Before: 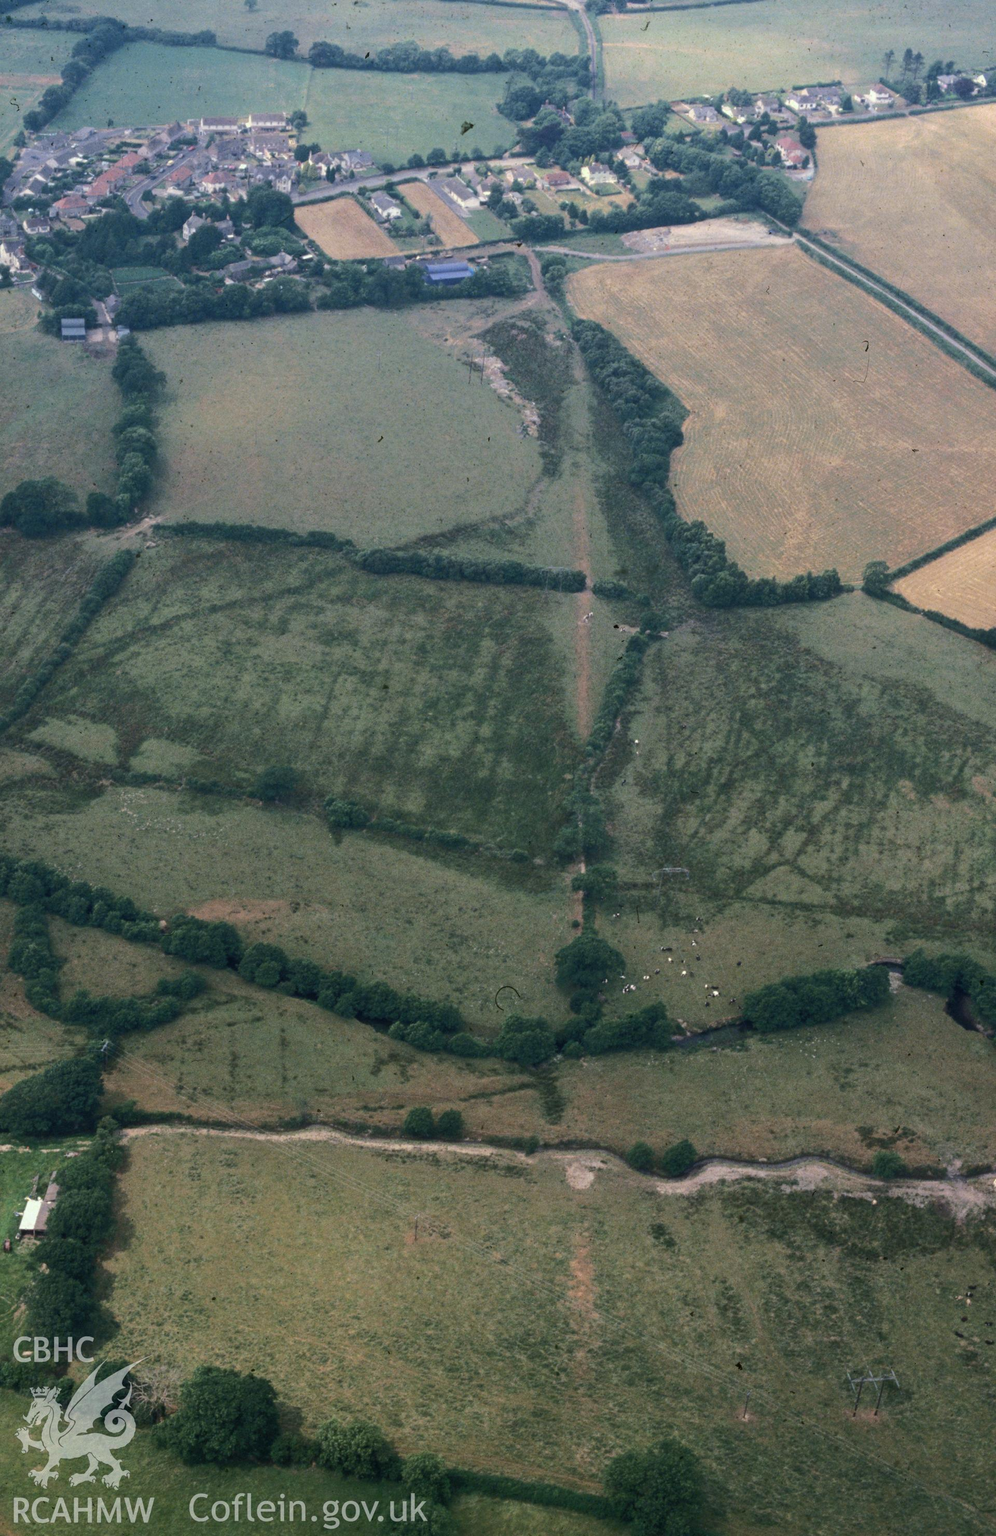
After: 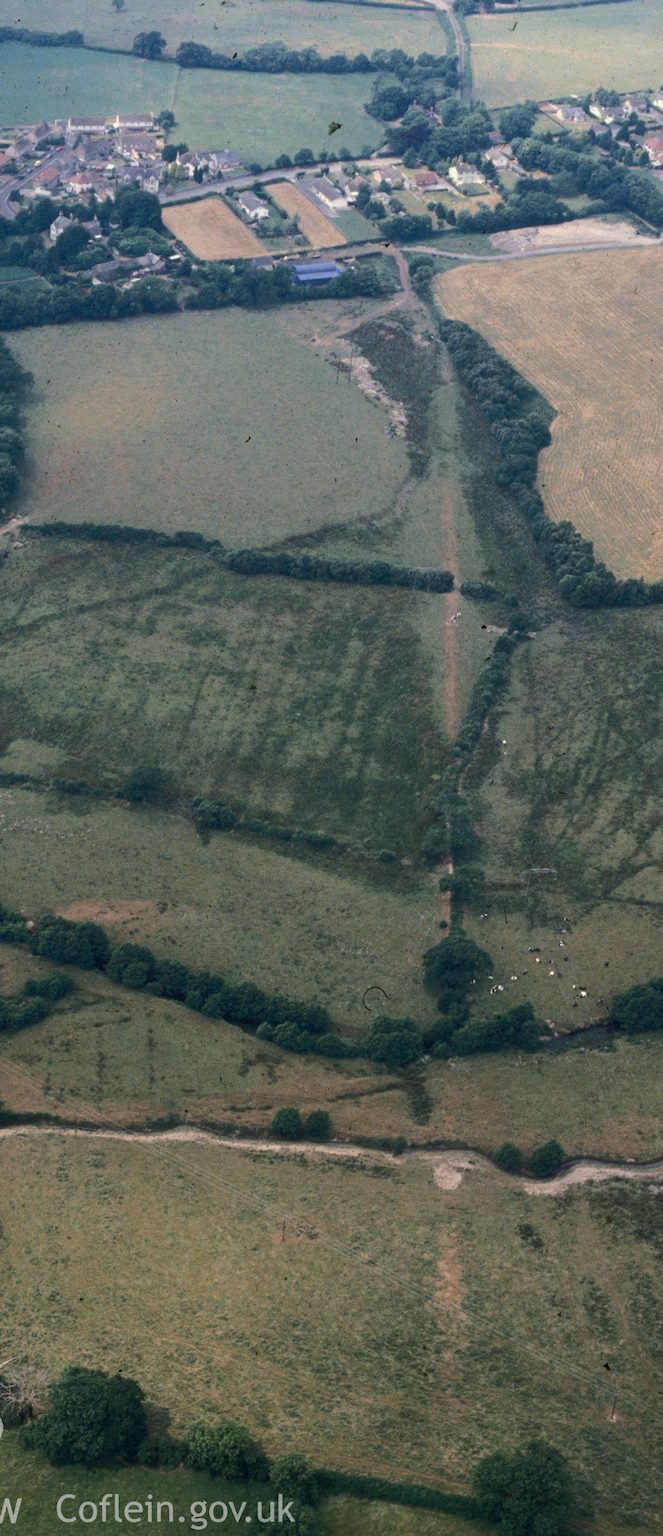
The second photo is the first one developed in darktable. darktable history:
crop and rotate: left 13.37%, right 20.003%
